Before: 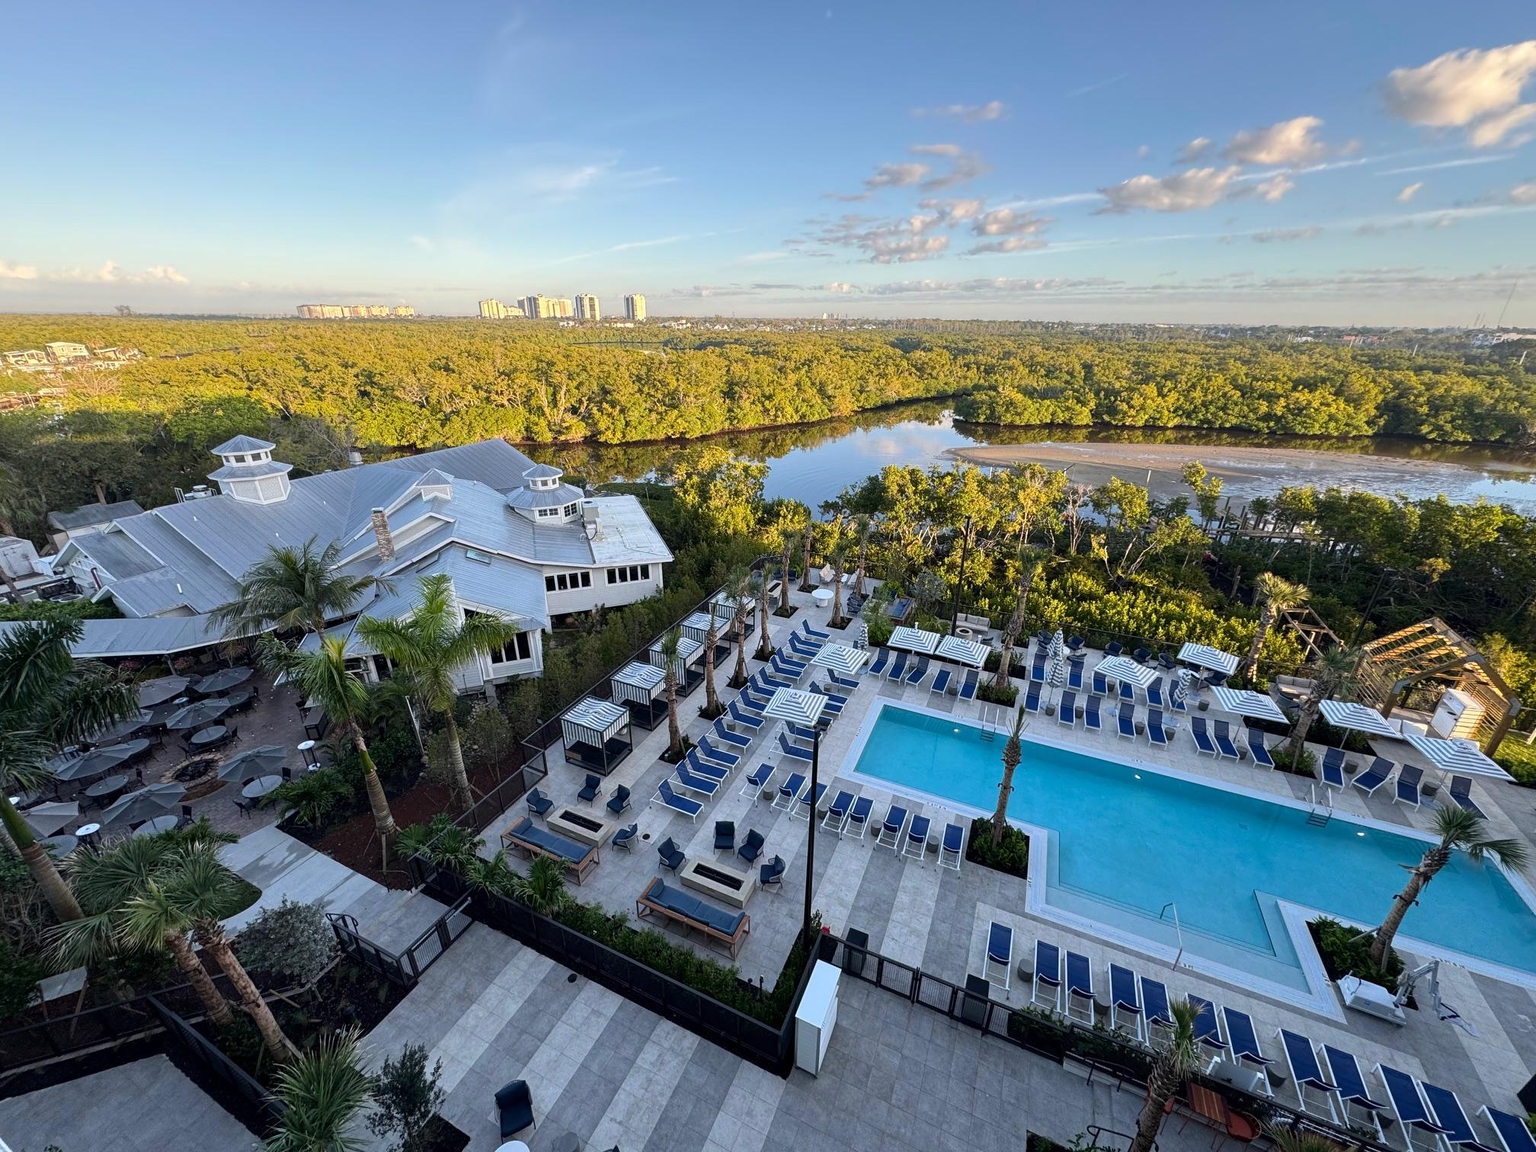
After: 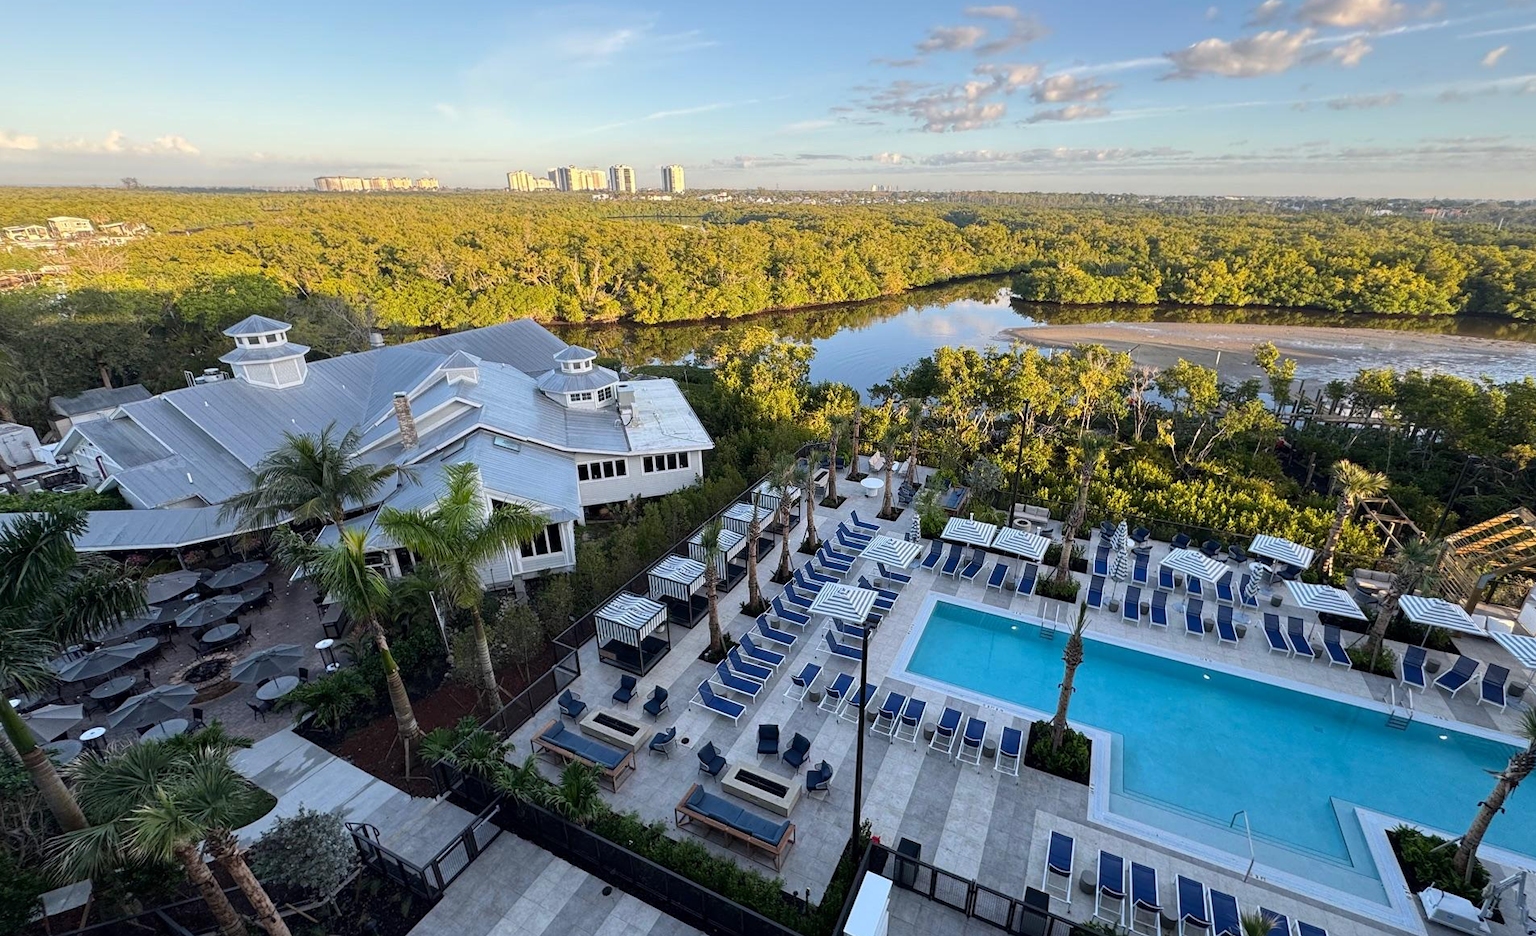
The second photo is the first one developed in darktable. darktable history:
crop and rotate: angle 0.054°, top 12.047%, right 5.624%, bottom 11.138%
